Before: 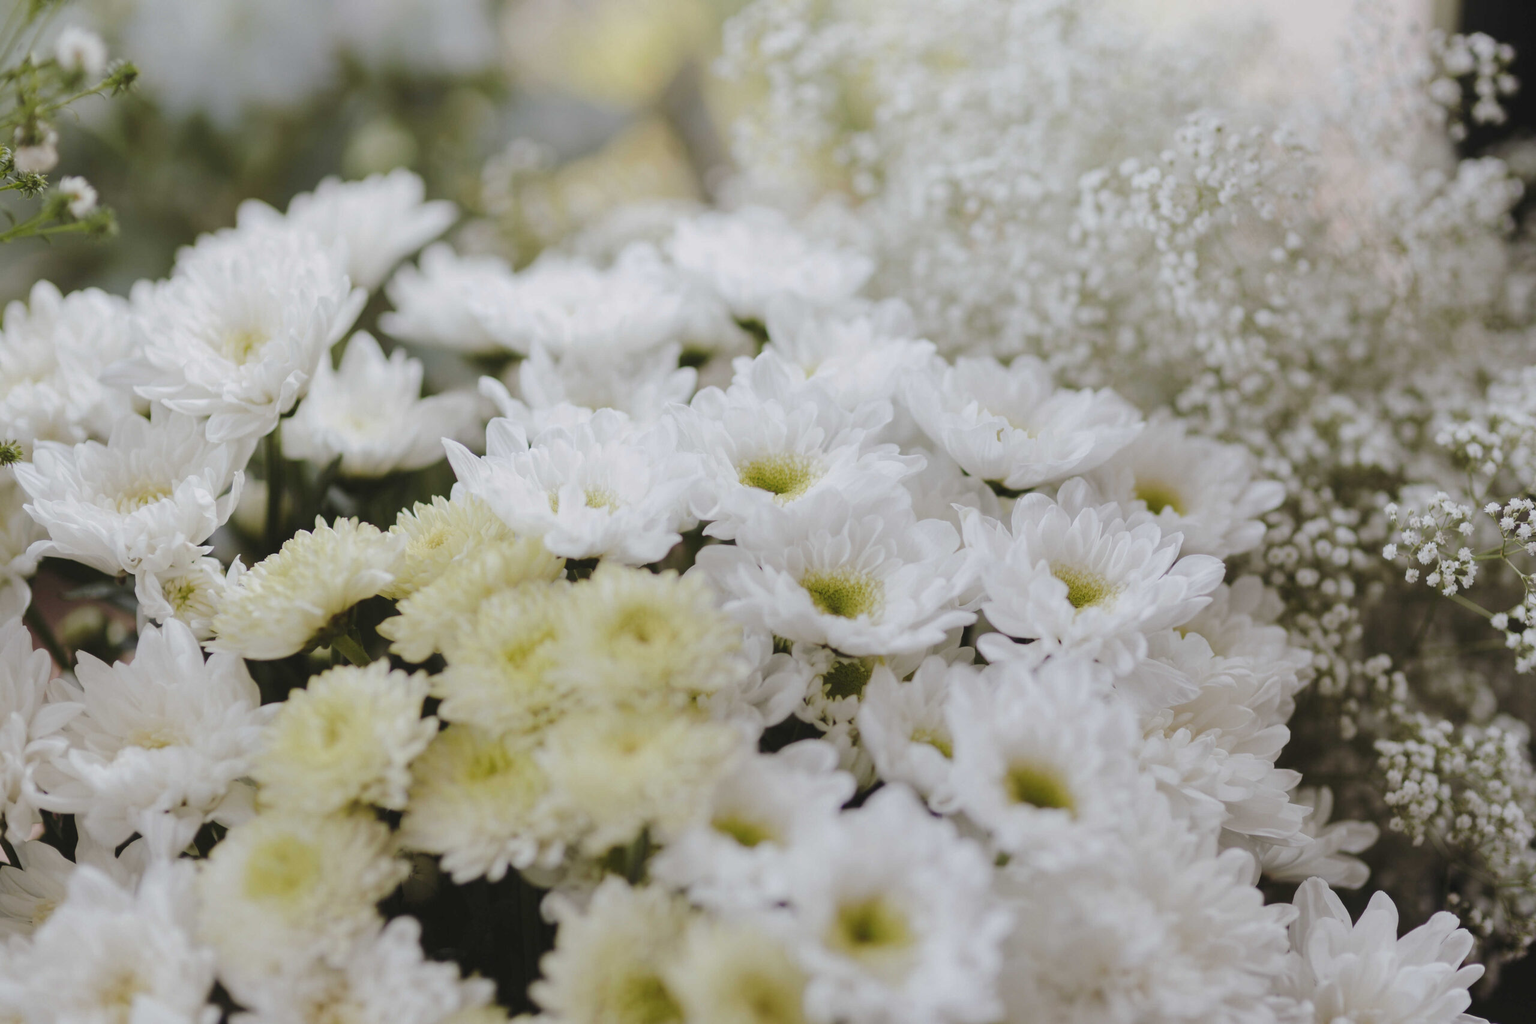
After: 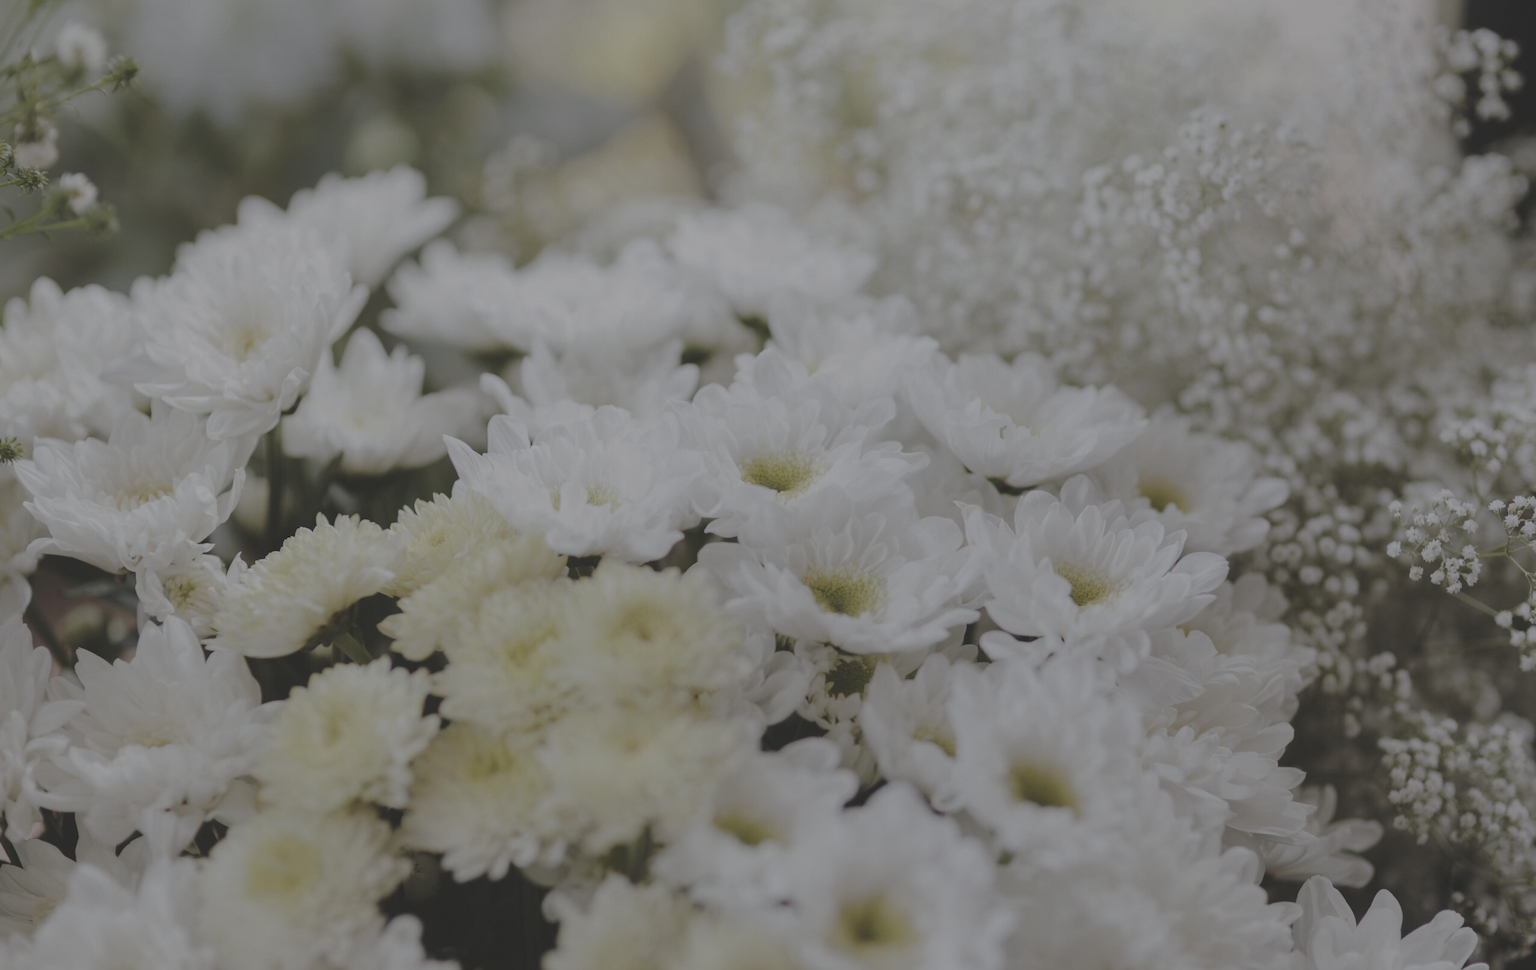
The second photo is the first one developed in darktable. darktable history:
contrast brightness saturation: contrast -0.26, saturation -0.43
crop: top 0.448%, right 0.264%, bottom 5.045%
exposure: black level correction 0, exposure -0.721 EV, compensate highlight preservation false
